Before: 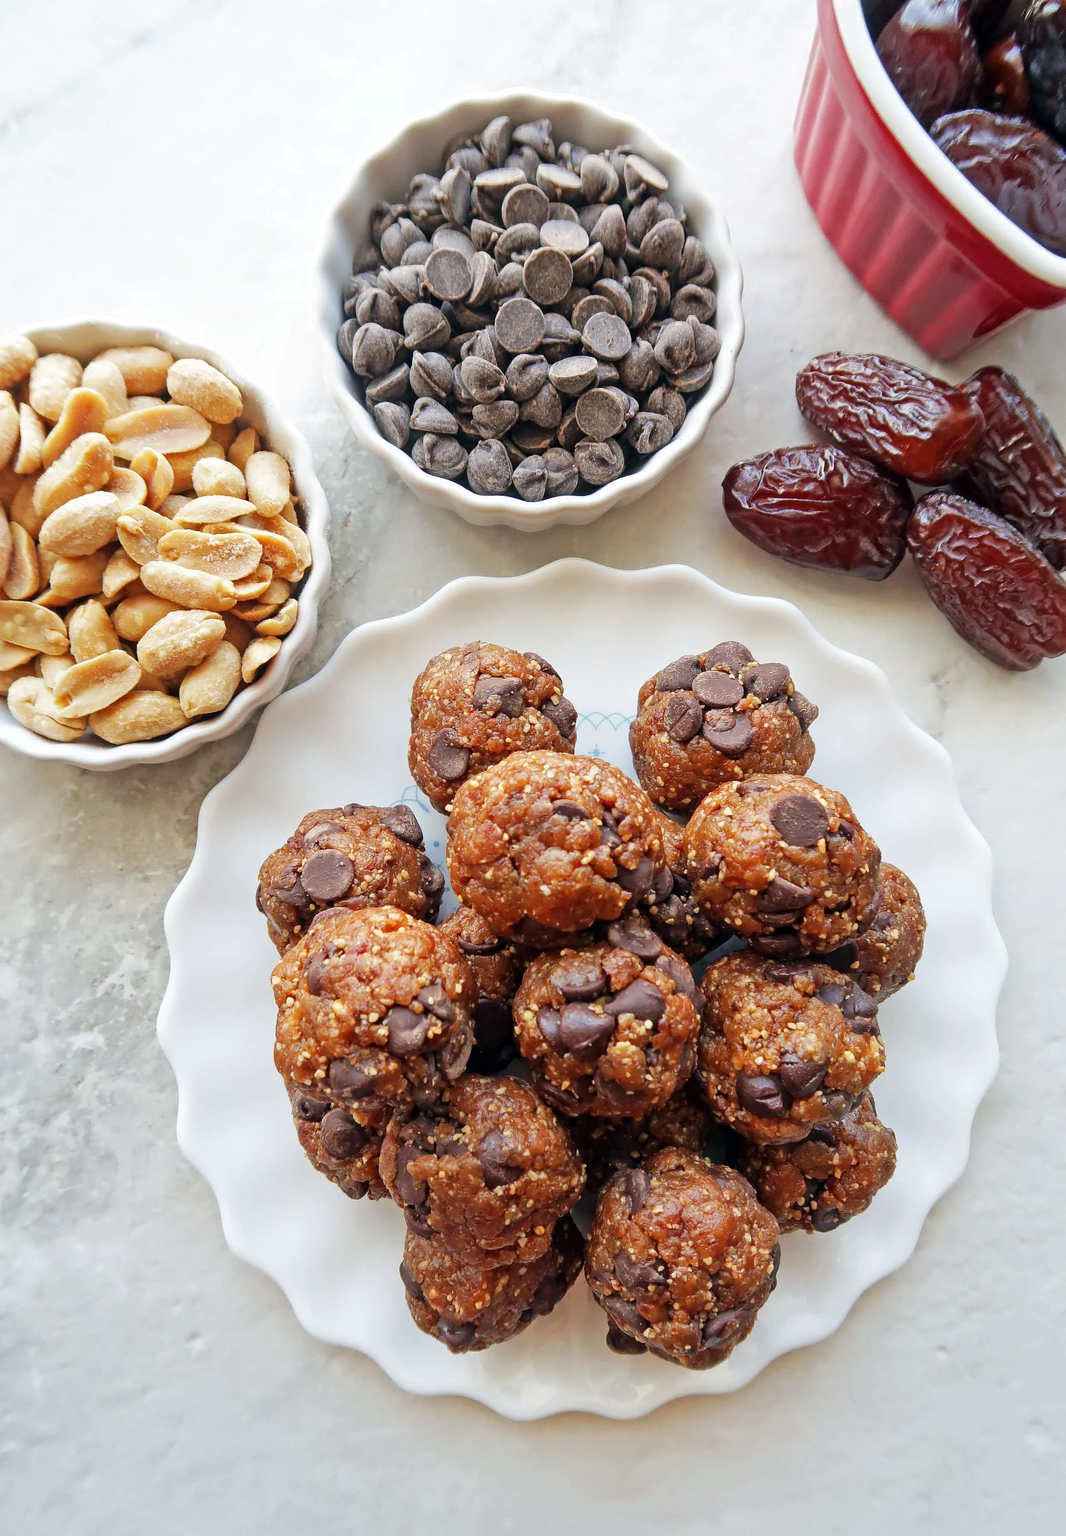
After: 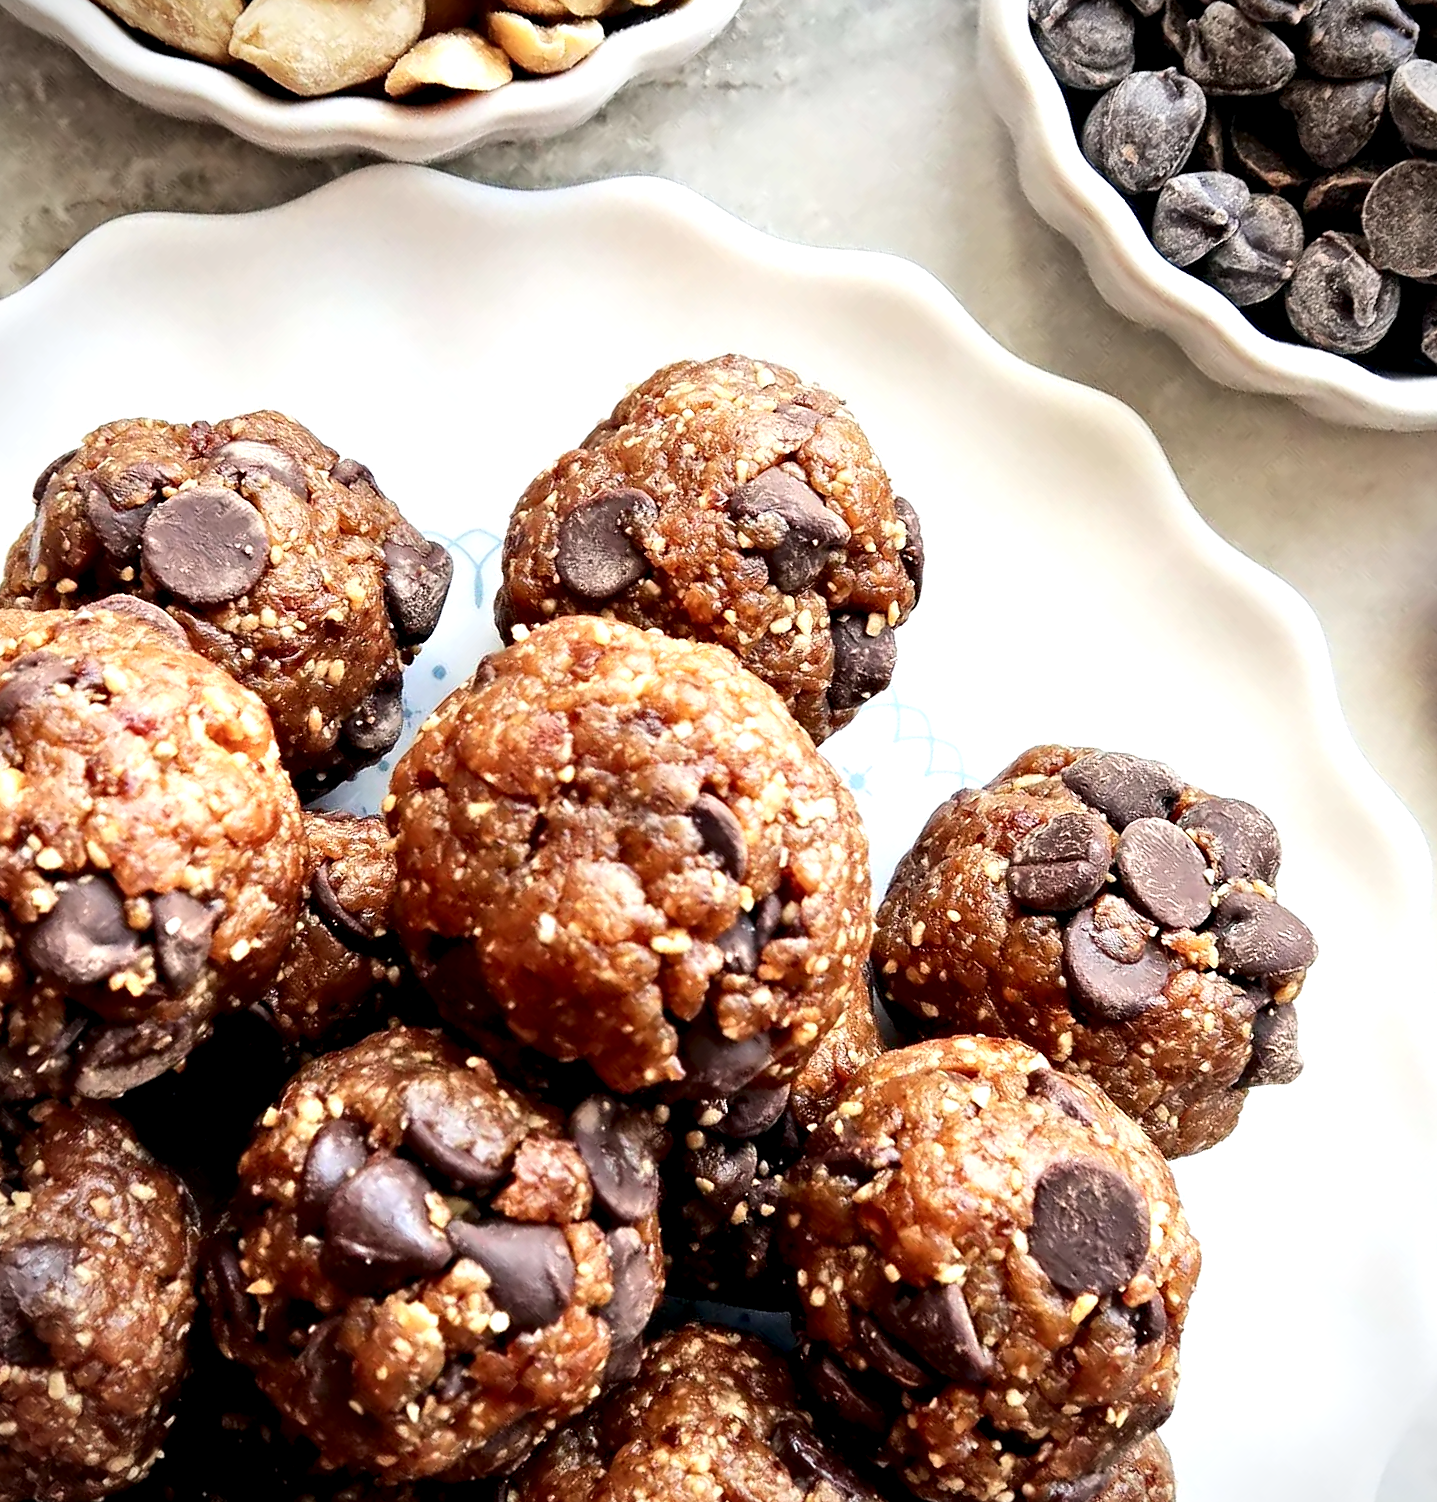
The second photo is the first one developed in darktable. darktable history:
vignetting: fall-off start 91.63%, brightness -0.425, saturation -0.201
contrast brightness saturation: contrast 0.241, brightness 0.085
crop and rotate: angle -44.36°, top 16.432%, right 0.963%, bottom 11.738%
local contrast: highlights 173%, shadows 155%, detail 139%, midtone range 0.259
